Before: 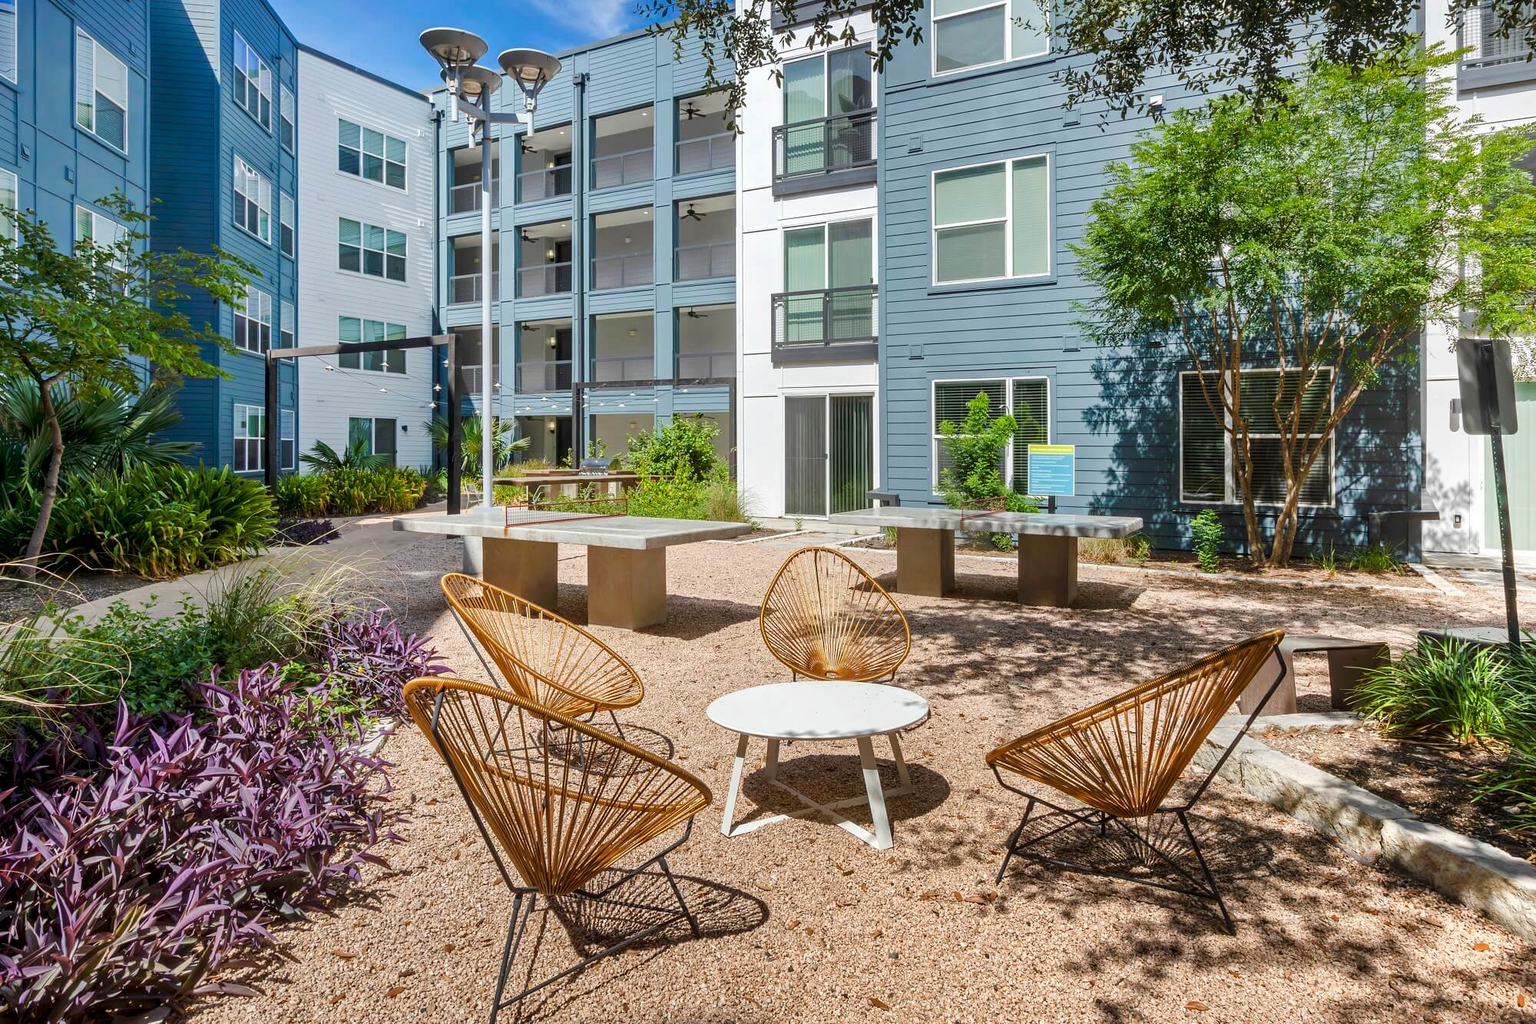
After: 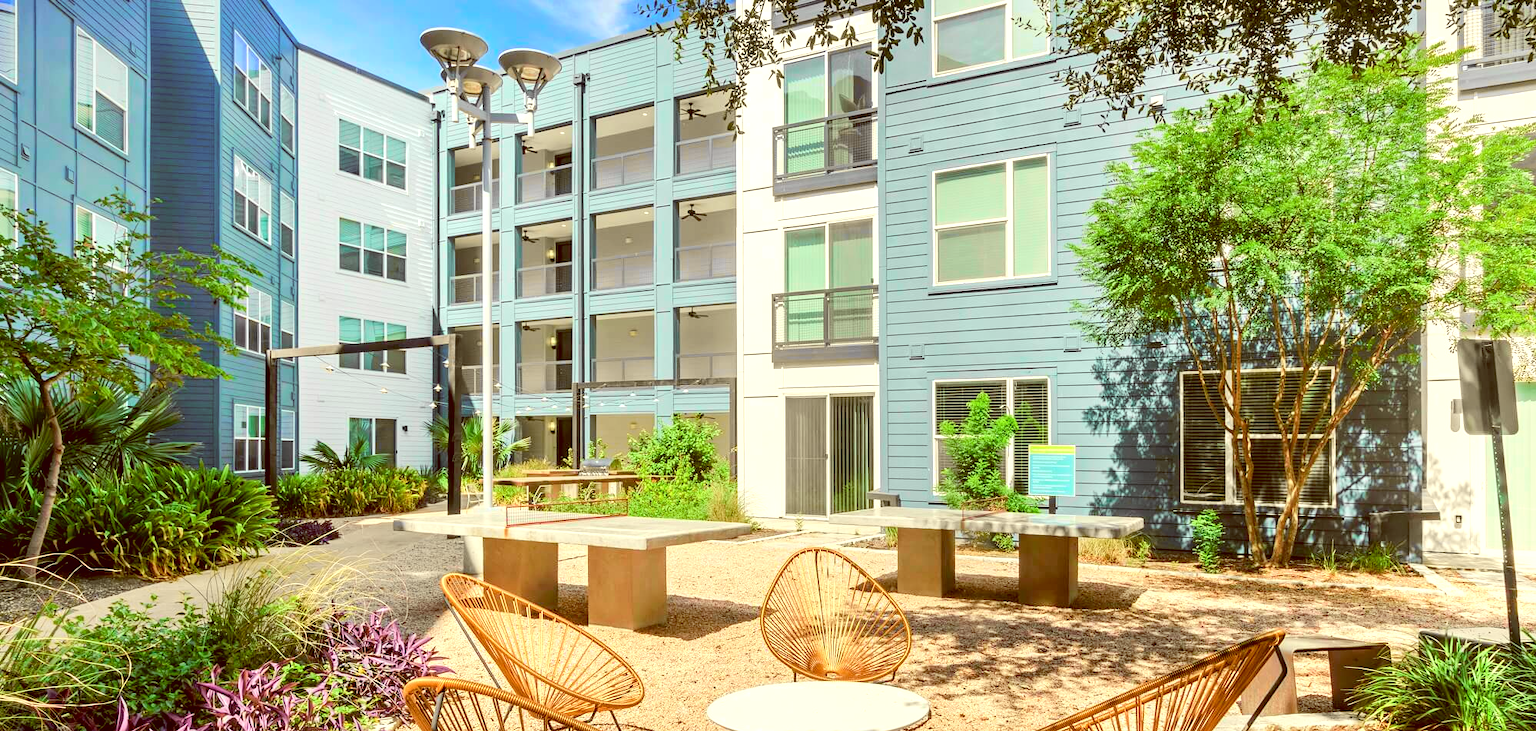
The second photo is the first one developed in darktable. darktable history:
tone curve: curves: ch0 [(0, 0.019) (0.066, 0.043) (0.189, 0.182) (0.368, 0.407) (0.501, 0.564) (0.677, 0.729) (0.851, 0.861) (0.997, 0.959)]; ch1 [(0, 0) (0.187, 0.121) (0.388, 0.346) (0.437, 0.409) (0.474, 0.472) (0.499, 0.501) (0.514, 0.507) (0.548, 0.557) (0.653, 0.663) (0.812, 0.856) (1, 1)]; ch2 [(0, 0) (0.246, 0.214) (0.421, 0.427) (0.459, 0.484) (0.5, 0.504) (0.518, 0.516) (0.529, 0.548) (0.56, 0.576) (0.607, 0.63) (0.744, 0.734) (0.867, 0.821) (0.993, 0.889)], color space Lab, independent channels, preserve colors none
color balance: lift [1.001, 1.007, 1, 0.993], gamma [1.023, 1.026, 1.01, 0.974], gain [0.964, 1.059, 1.073, 0.927]
exposure: exposure 0.77 EV, compensate highlight preservation false
rgb curve: mode RGB, independent channels
crop: bottom 28.576%
